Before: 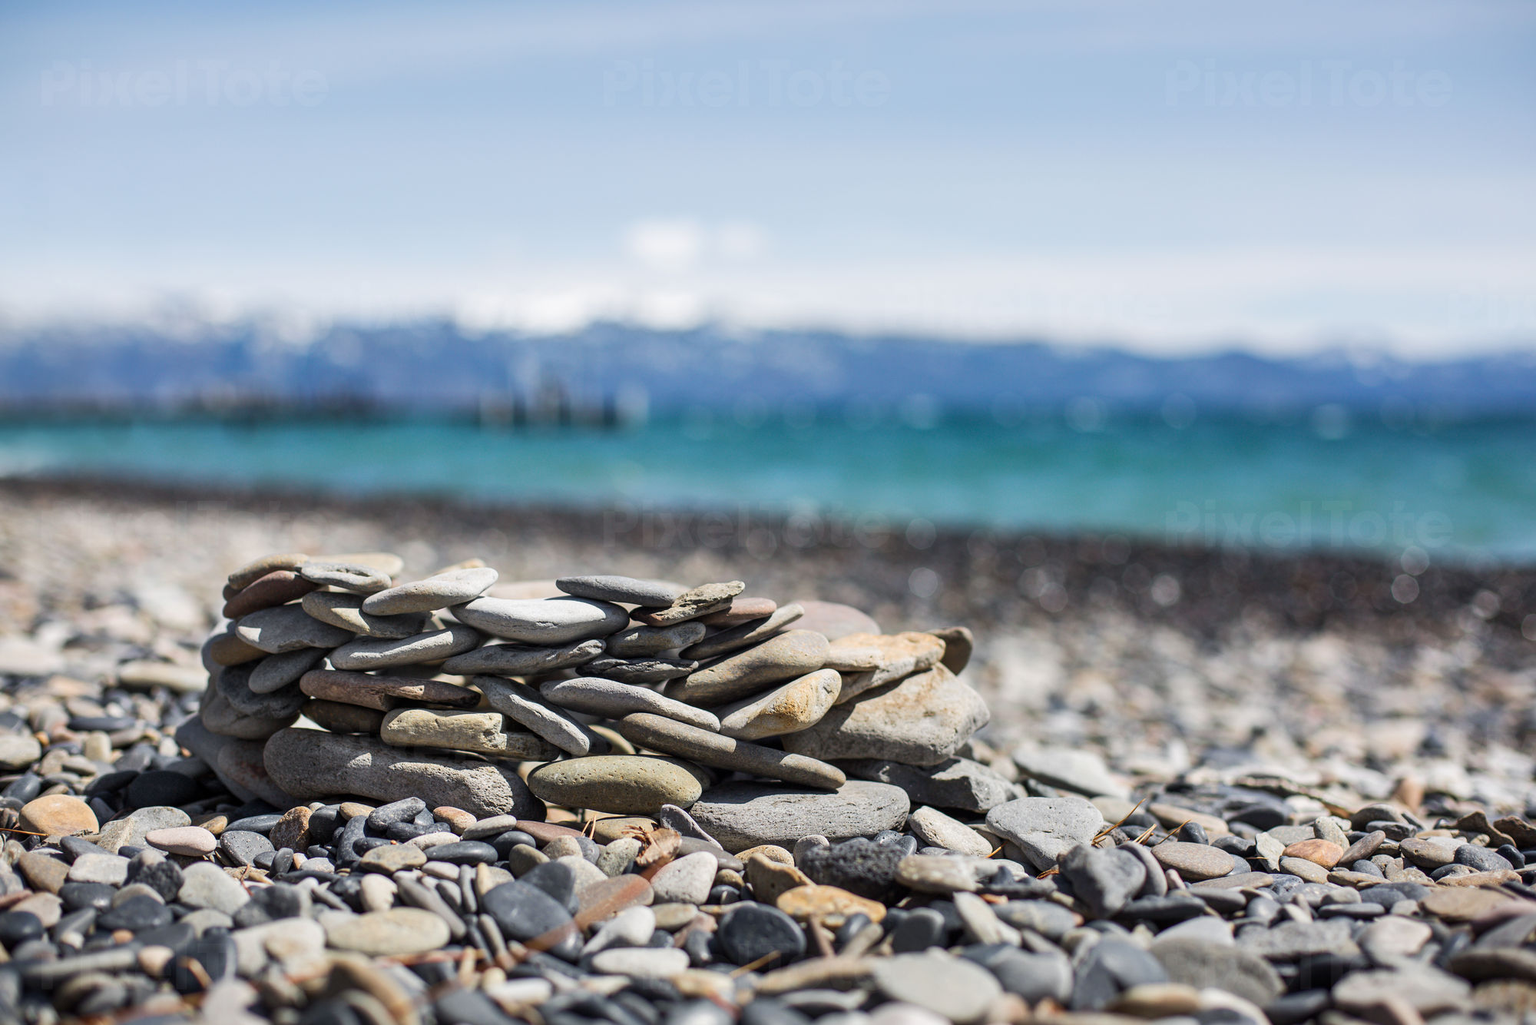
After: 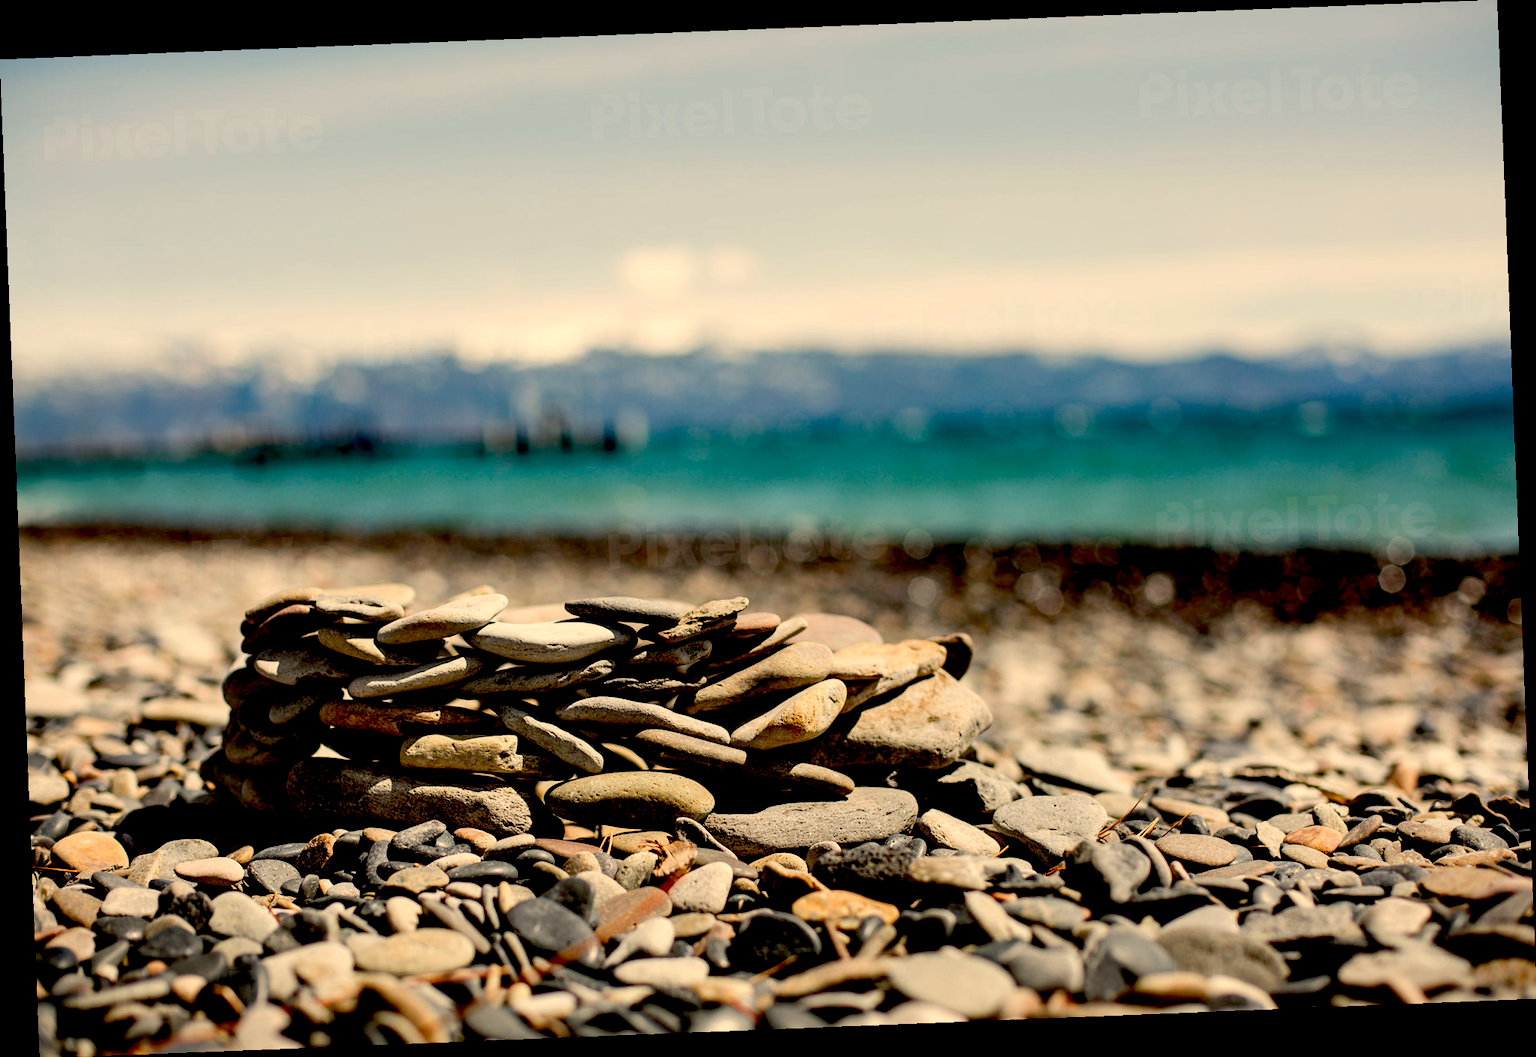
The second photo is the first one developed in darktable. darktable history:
rotate and perspective: rotation -2.29°, automatic cropping off
white balance: red 1.123, blue 0.83
exposure: black level correction 0.056, compensate highlight preservation false
